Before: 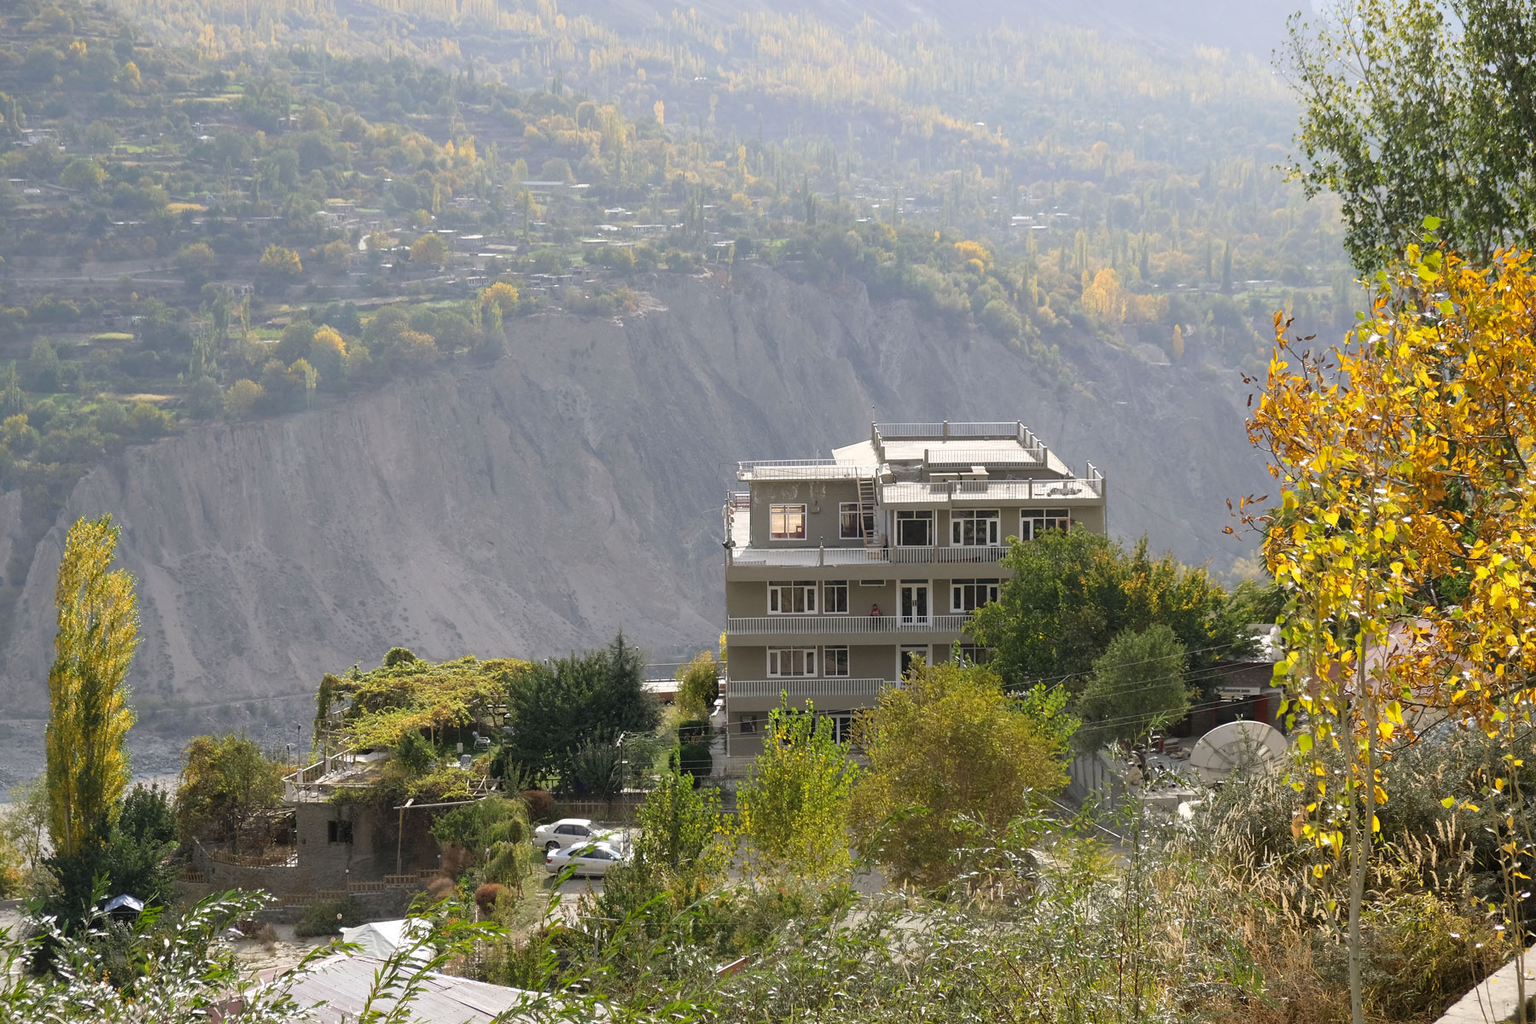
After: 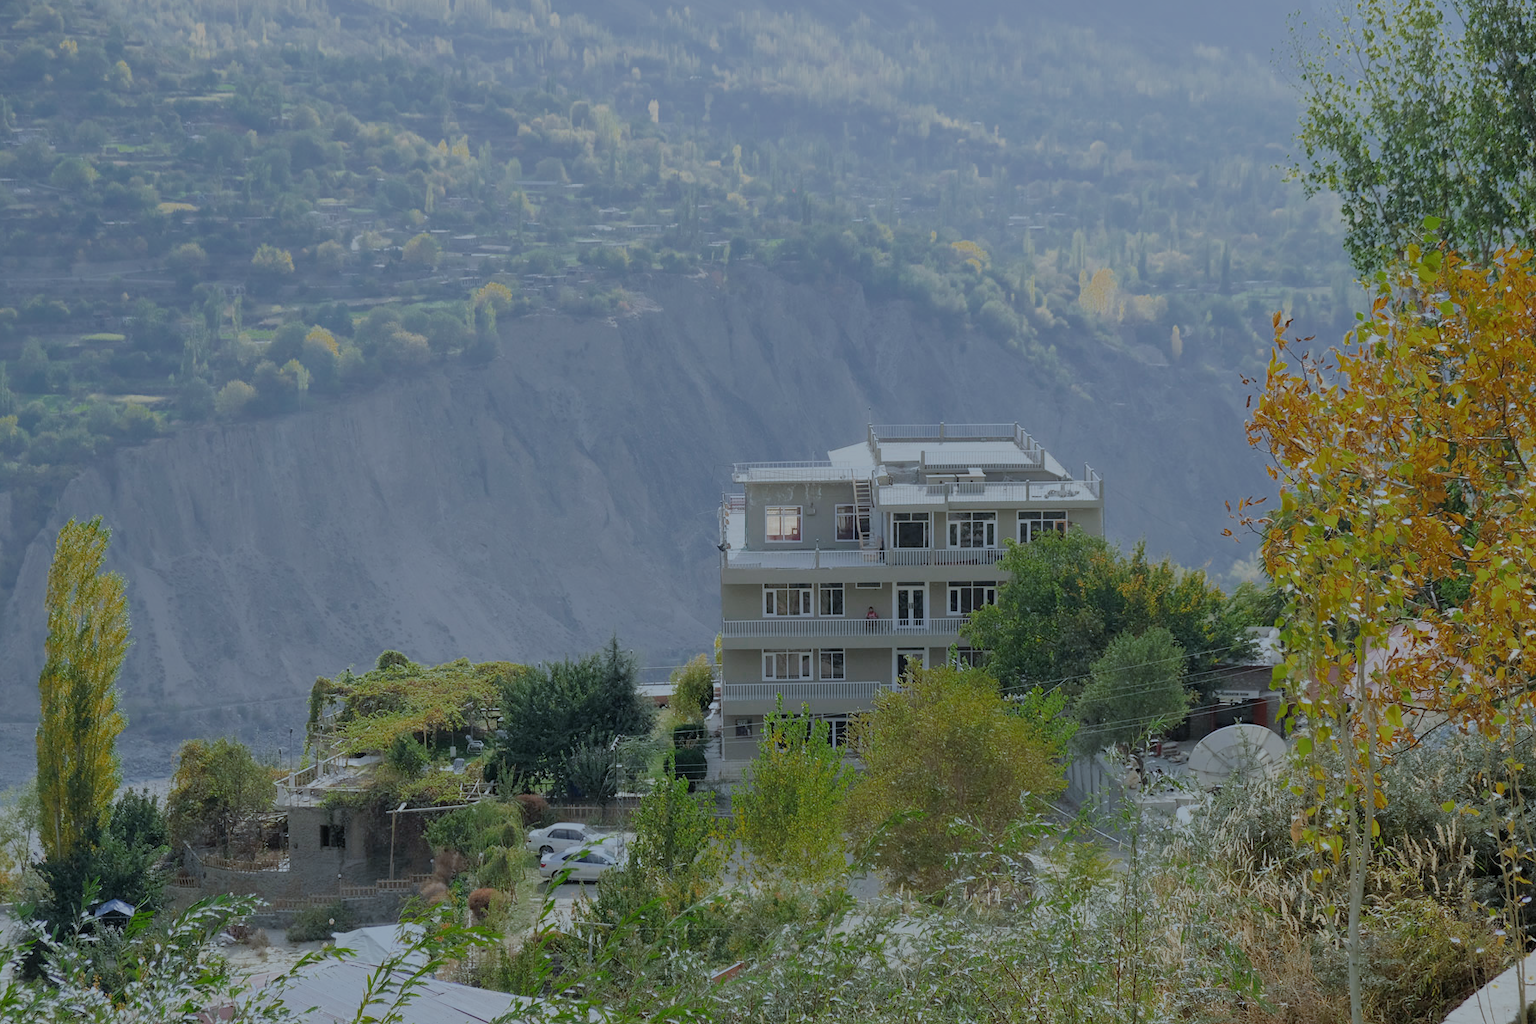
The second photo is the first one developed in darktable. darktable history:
crop and rotate: left 0.667%, top 0.244%, bottom 0.398%
color zones: curves: ch0 [(0, 0.425) (0.143, 0.422) (0.286, 0.42) (0.429, 0.419) (0.571, 0.419) (0.714, 0.42) (0.857, 0.422) (1, 0.425)], mix 101.06%
filmic rgb: black relative exposure -7.97 EV, white relative exposure 8.06 EV, threshold 2.99 EV, hardness 2.47, latitude 9.21%, contrast 0.709, highlights saturation mix 9.42%, shadows ↔ highlights balance 1.55%, iterations of high-quality reconstruction 0, enable highlight reconstruction true
color calibration: illuminant as shot in camera, x 0.385, y 0.38, temperature 3995.11 K
